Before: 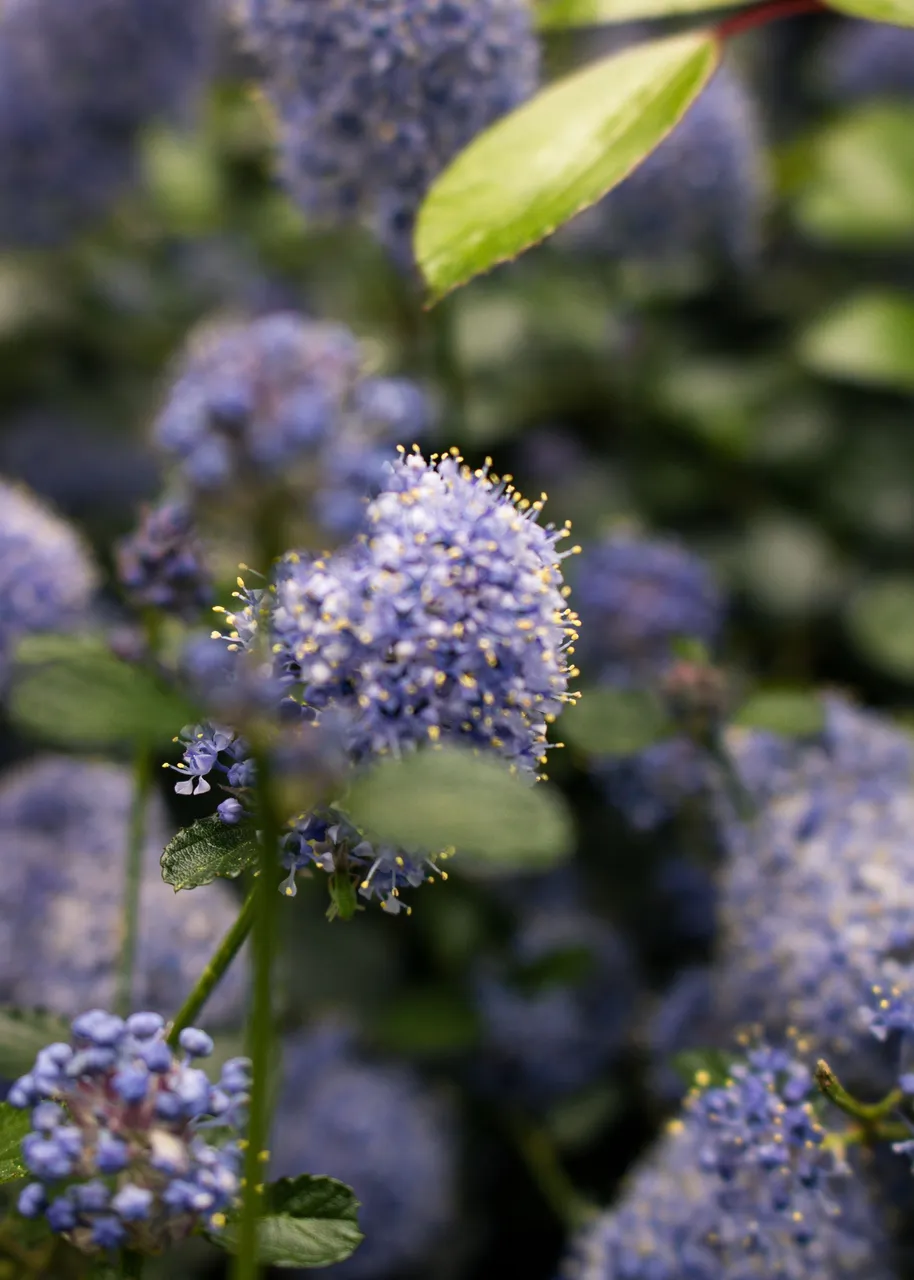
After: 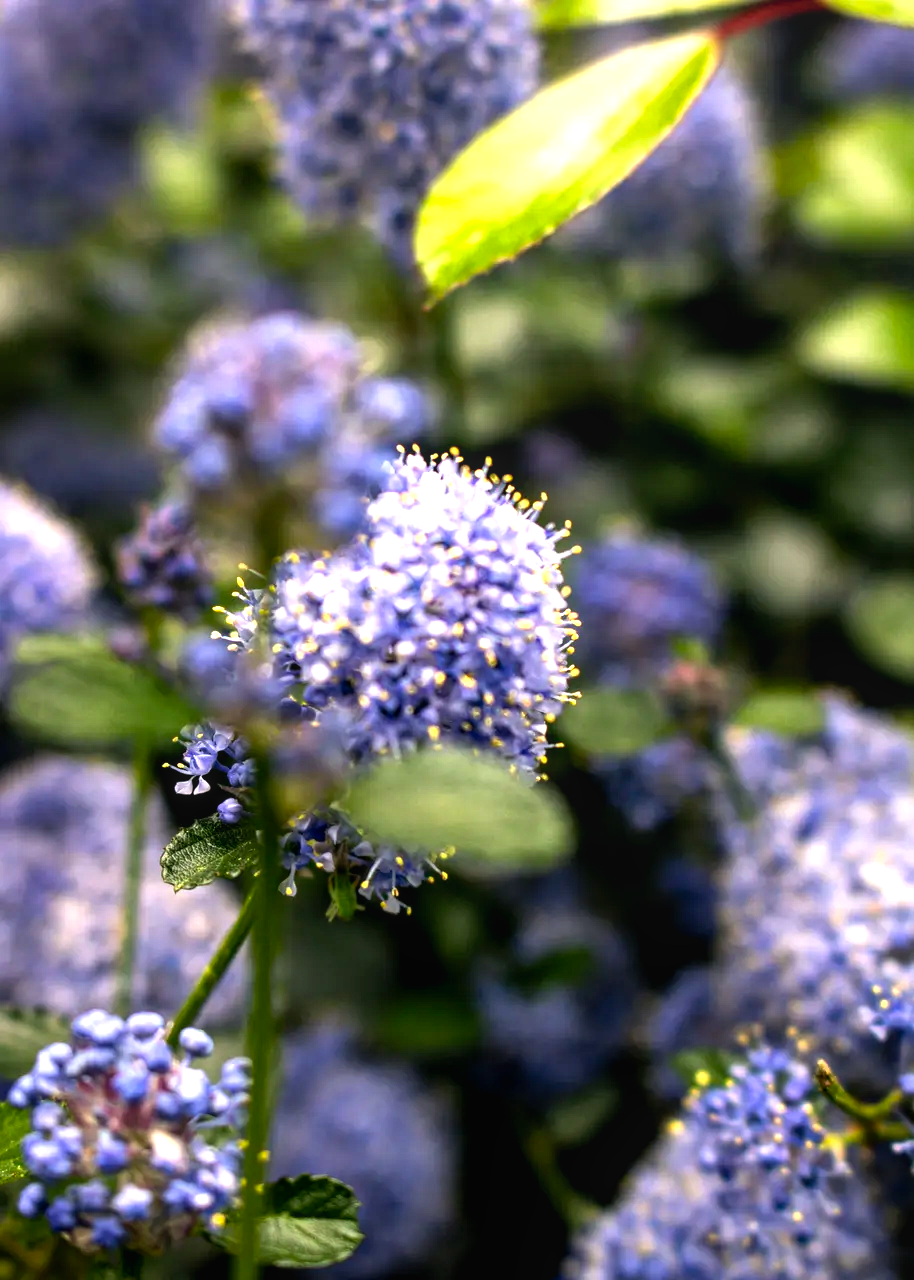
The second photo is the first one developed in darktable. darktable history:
local contrast: detail 110%
exposure: black level correction 0, exposure 0.7 EV, compensate exposure bias true, compensate highlight preservation false
color balance: lift [0.991, 1, 1, 1], gamma [0.996, 1, 1, 1], input saturation 98.52%, contrast 20.34%, output saturation 103.72%
tone equalizer: on, module defaults
